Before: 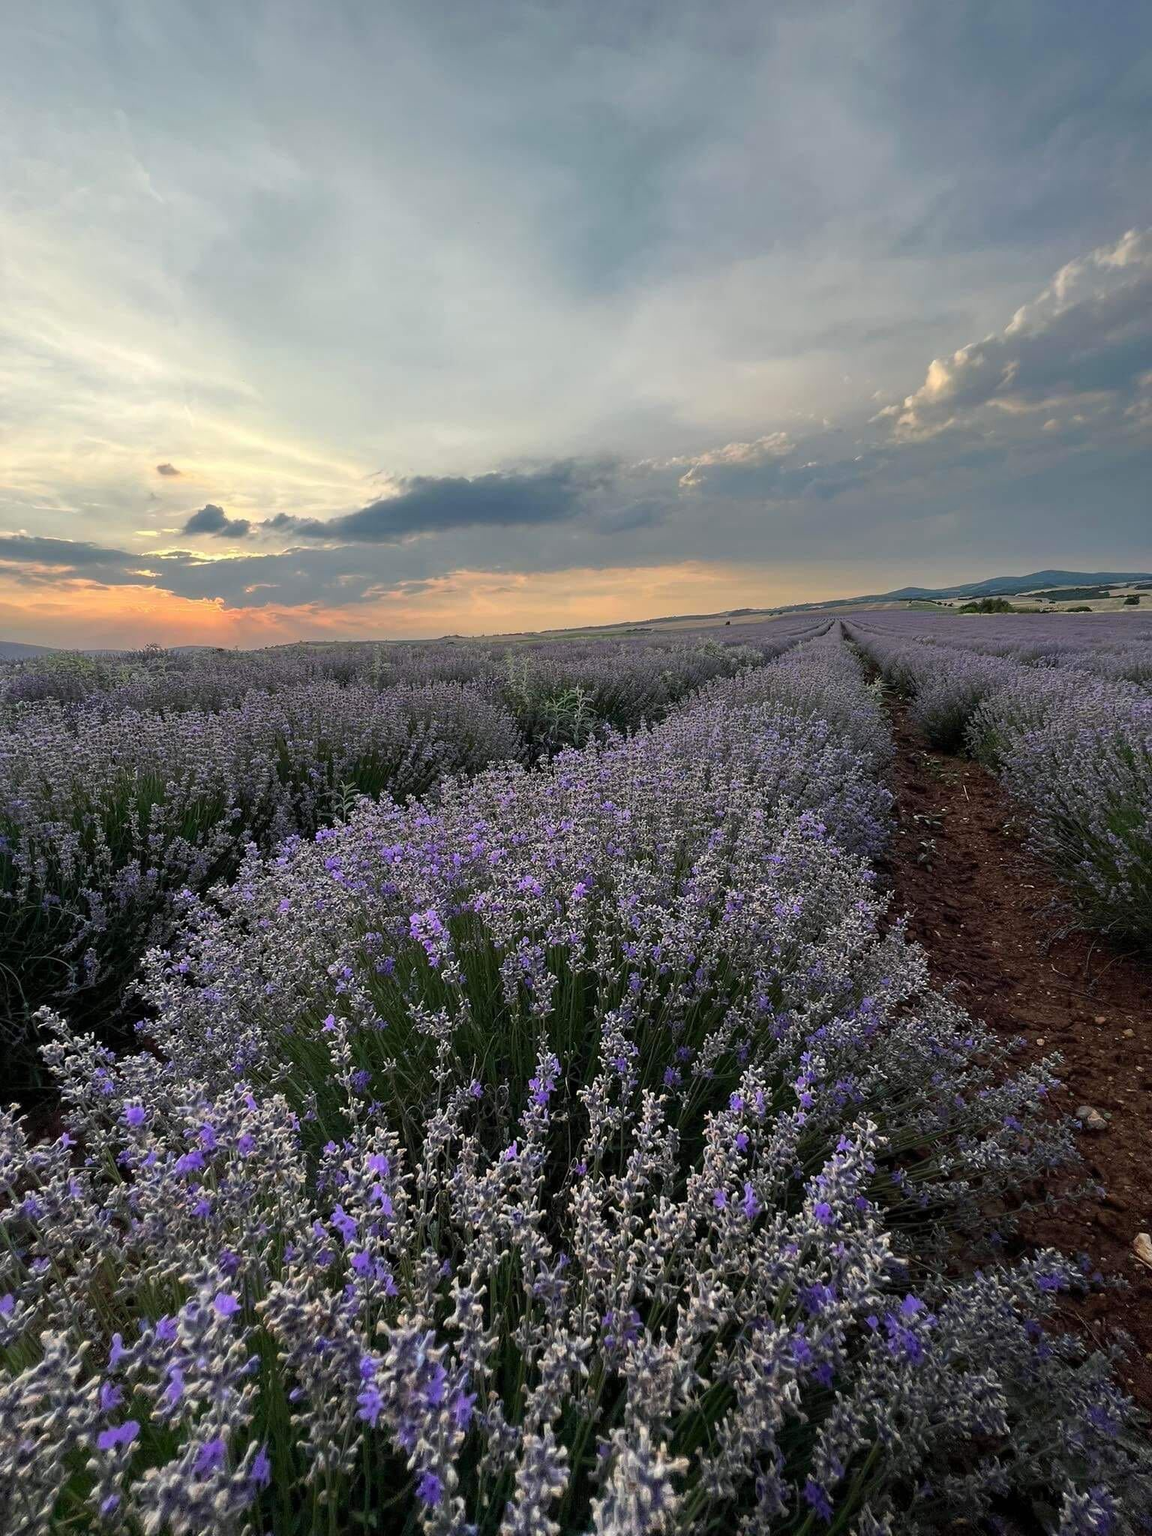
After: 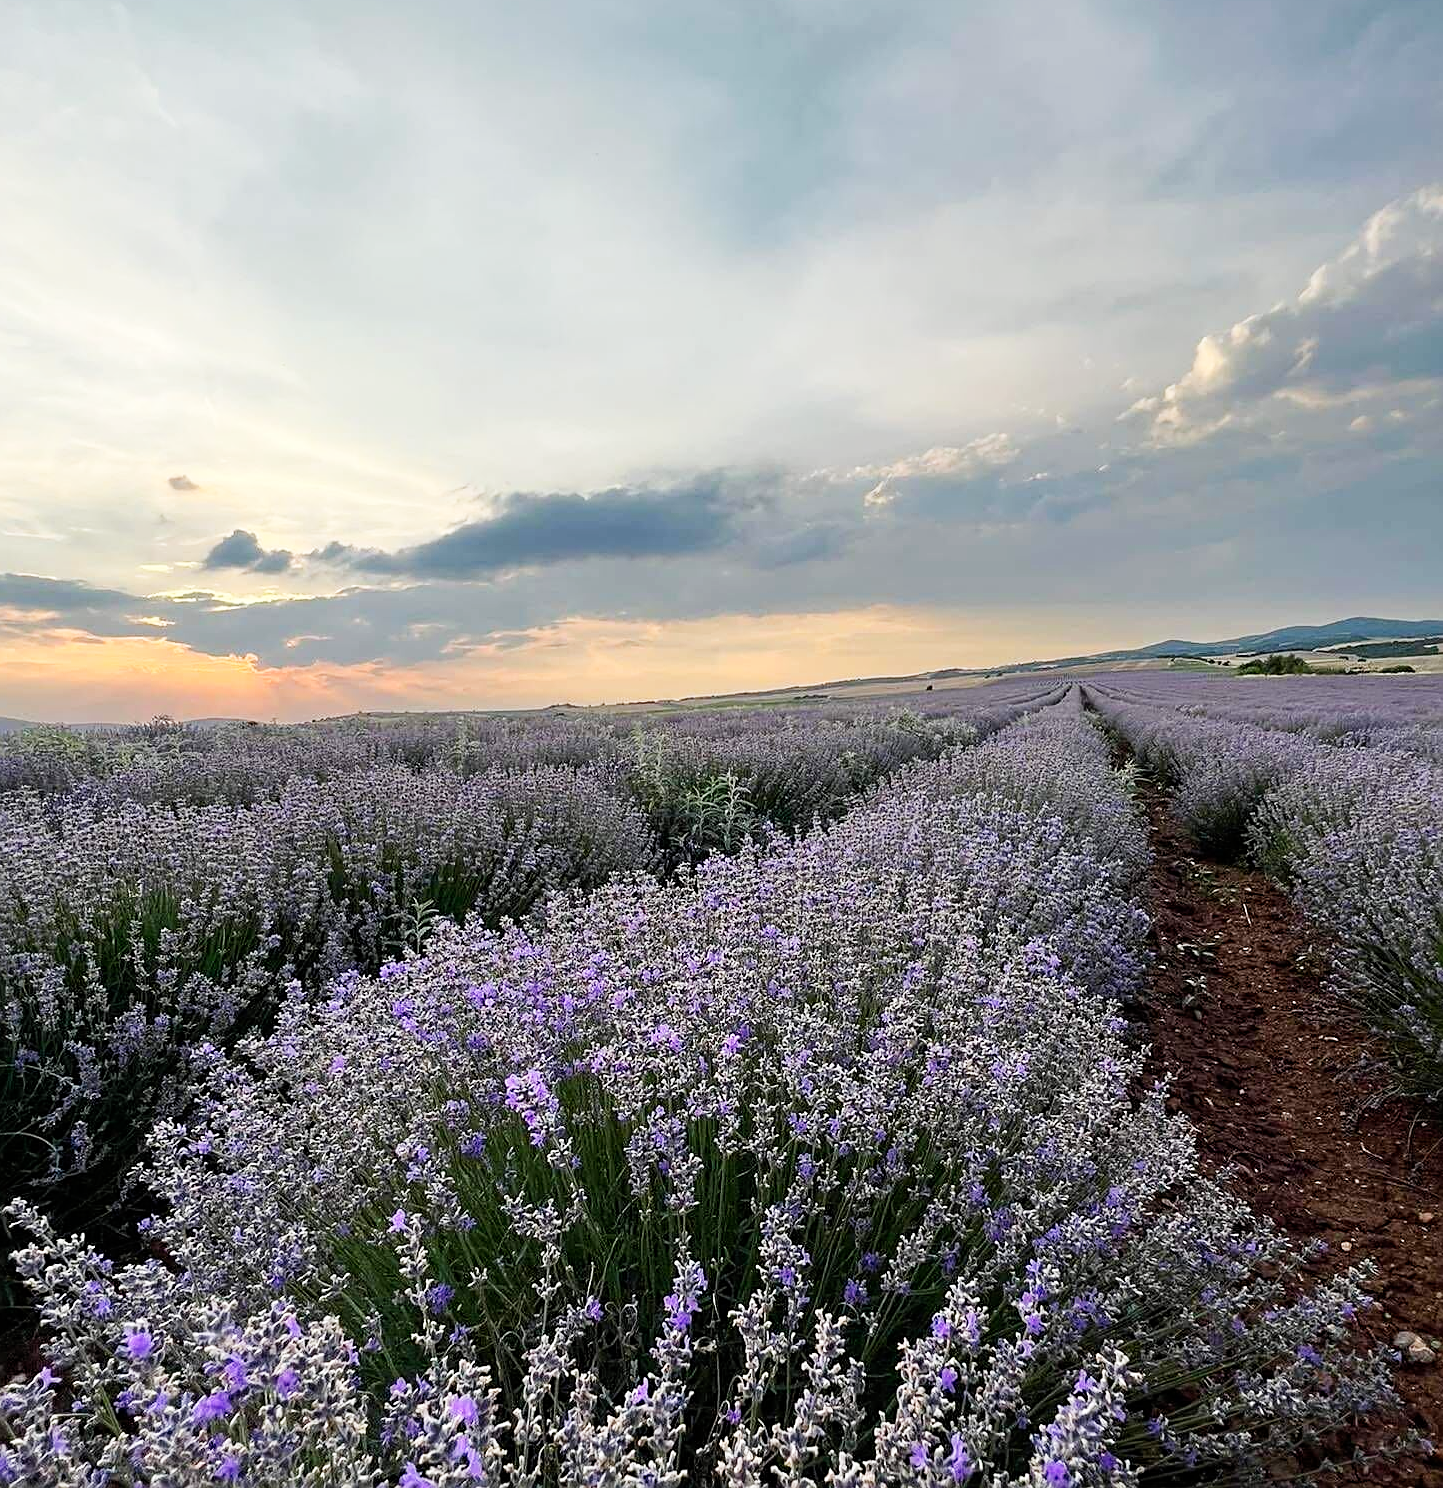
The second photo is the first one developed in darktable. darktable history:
tone curve: curves: ch0 [(0, 0) (0.004, 0.001) (0.133, 0.132) (0.325, 0.395) (0.455, 0.565) (0.832, 0.925) (1, 1)], preserve colors none
sharpen: amount 0.496
crop: left 2.681%, top 6.991%, right 3.322%, bottom 20.317%
